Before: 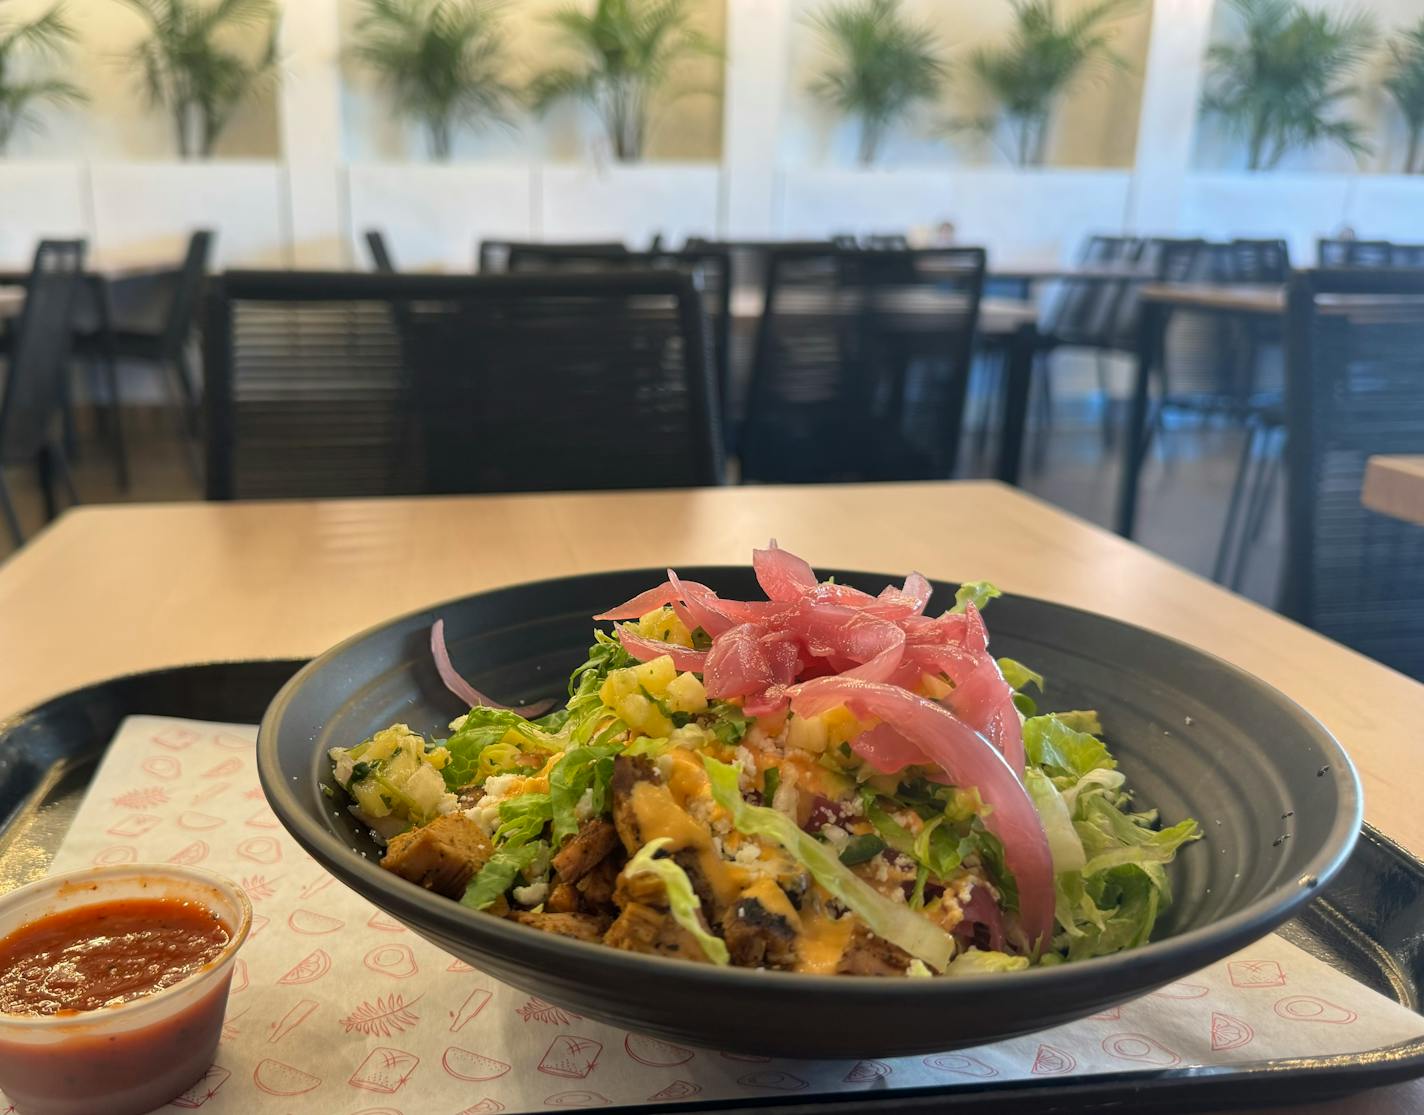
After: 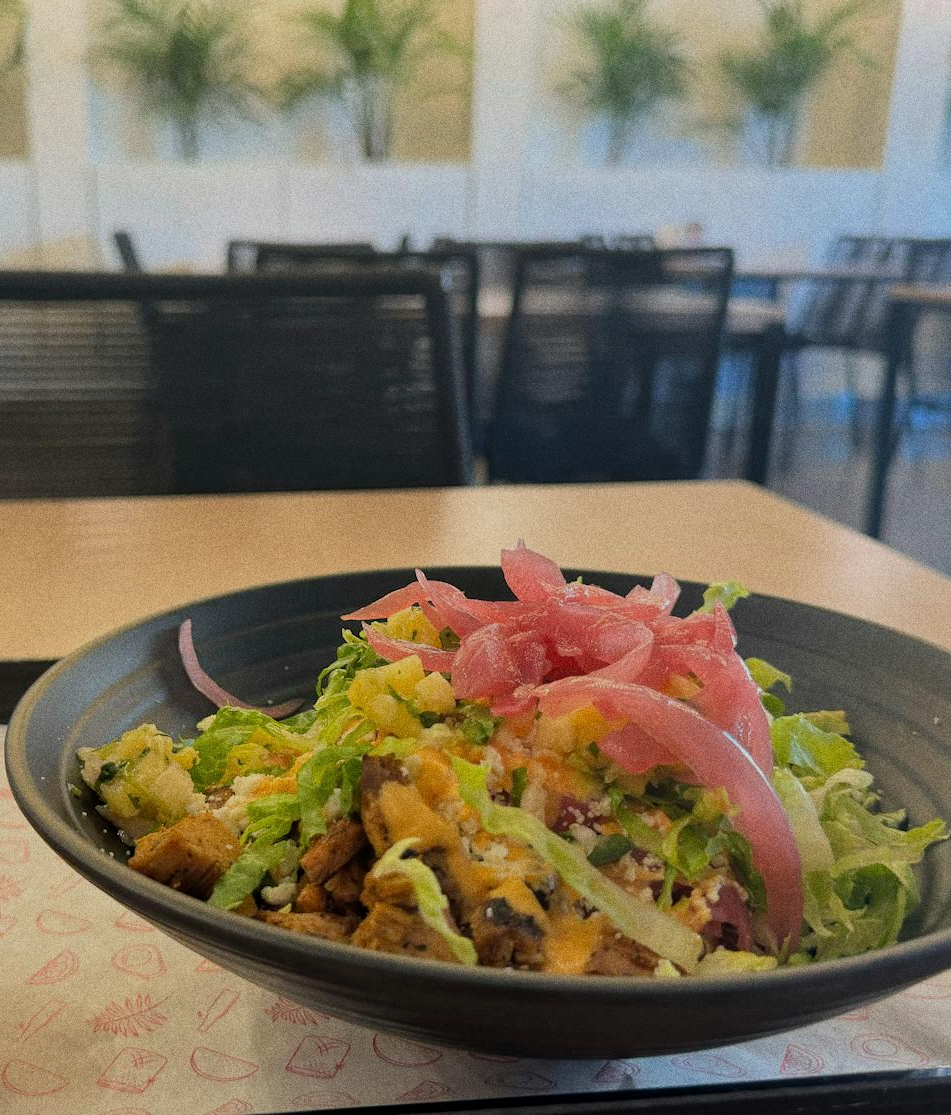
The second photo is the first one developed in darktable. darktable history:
crop and rotate: left 17.732%, right 15.423%
filmic rgb: middle gray luminance 18.42%, black relative exposure -10.5 EV, white relative exposure 3.4 EV, threshold 6 EV, target black luminance 0%, hardness 6.03, latitude 99%, contrast 0.847, shadows ↔ highlights balance 0.505%, add noise in highlights 0, preserve chrominance max RGB, color science v3 (2019), use custom middle-gray values true, iterations of high-quality reconstruction 0, contrast in highlights soft, enable highlight reconstruction true
grain: coarseness 0.09 ISO, strength 40%
